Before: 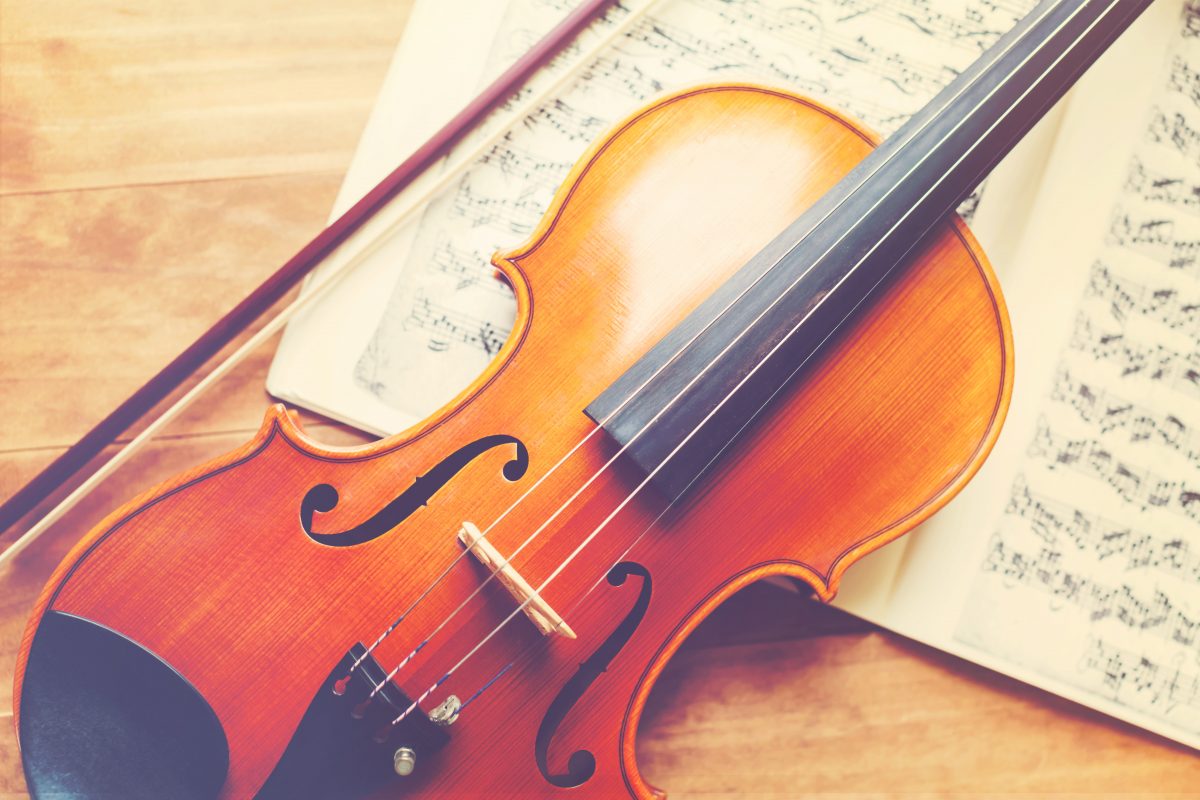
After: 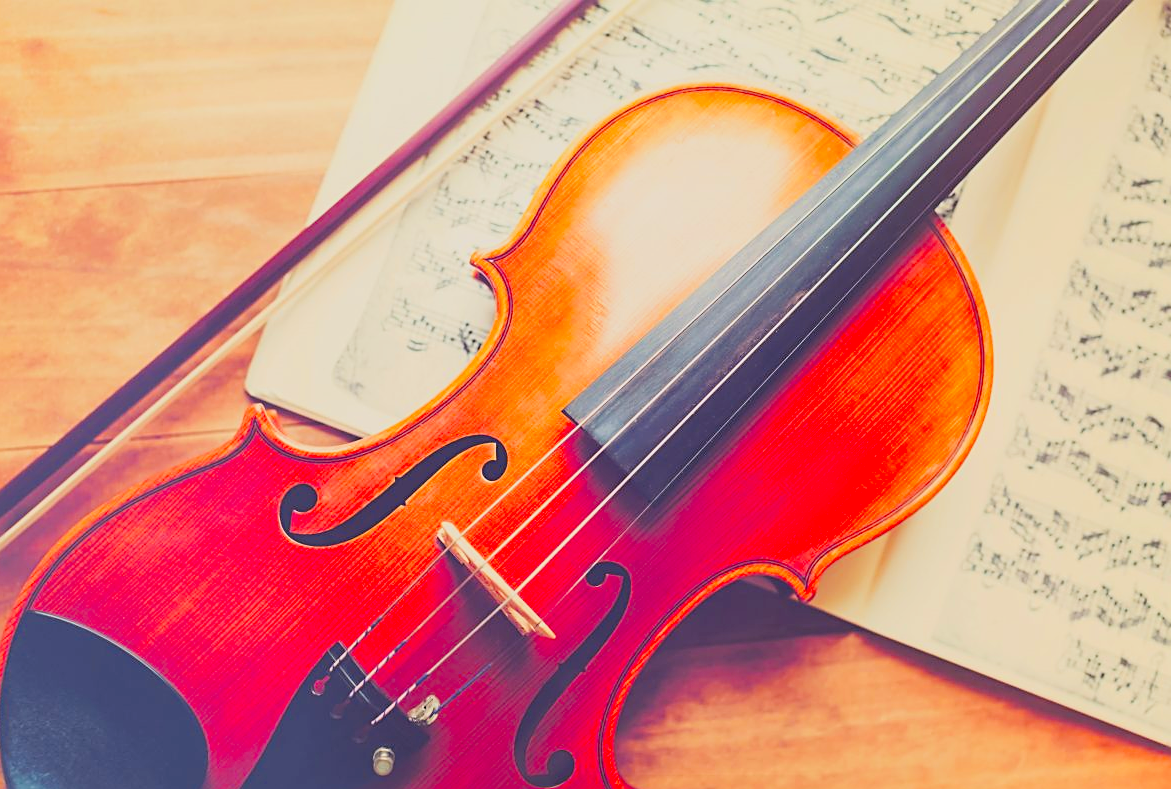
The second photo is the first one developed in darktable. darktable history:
crop and rotate: left 1.774%, right 0.633%, bottom 1.28%
filmic rgb: black relative exposure -7.75 EV, white relative exposure 4.4 EV, threshold 3 EV, target black luminance 0%, hardness 3.76, latitude 50.51%, contrast 1.074, highlights saturation mix 10%, shadows ↔ highlights balance -0.22%, color science v4 (2020), enable highlight reconstruction true
sharpen: on, module defaults
color zones: curves: ch1 [(0.239, 0.552) (0.75, 0.5)]; ch2 [(0.25, 0.462) (0.749, 0.457)], mix 25.94%
